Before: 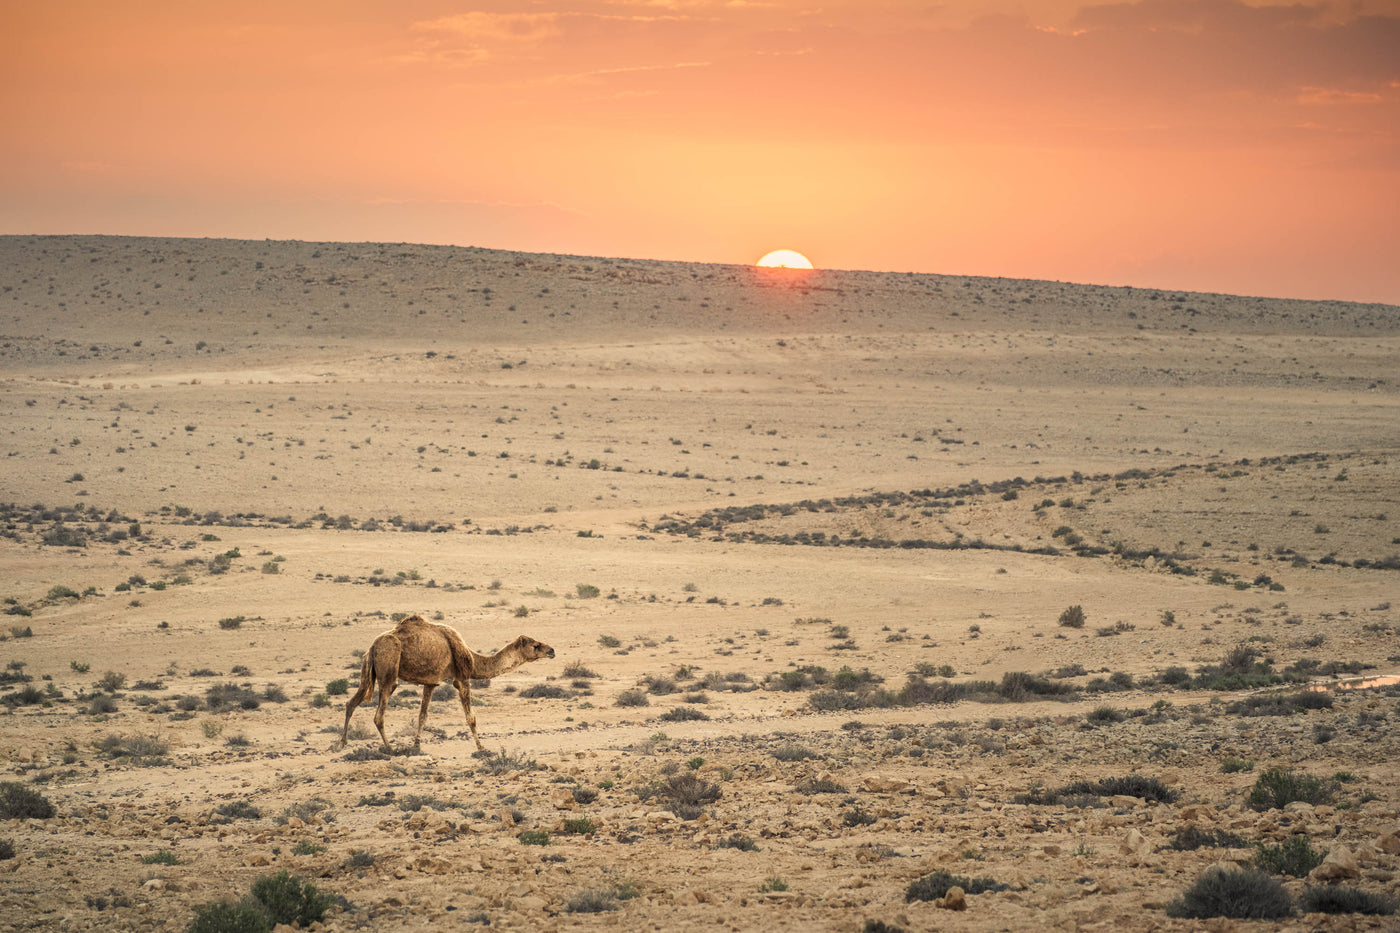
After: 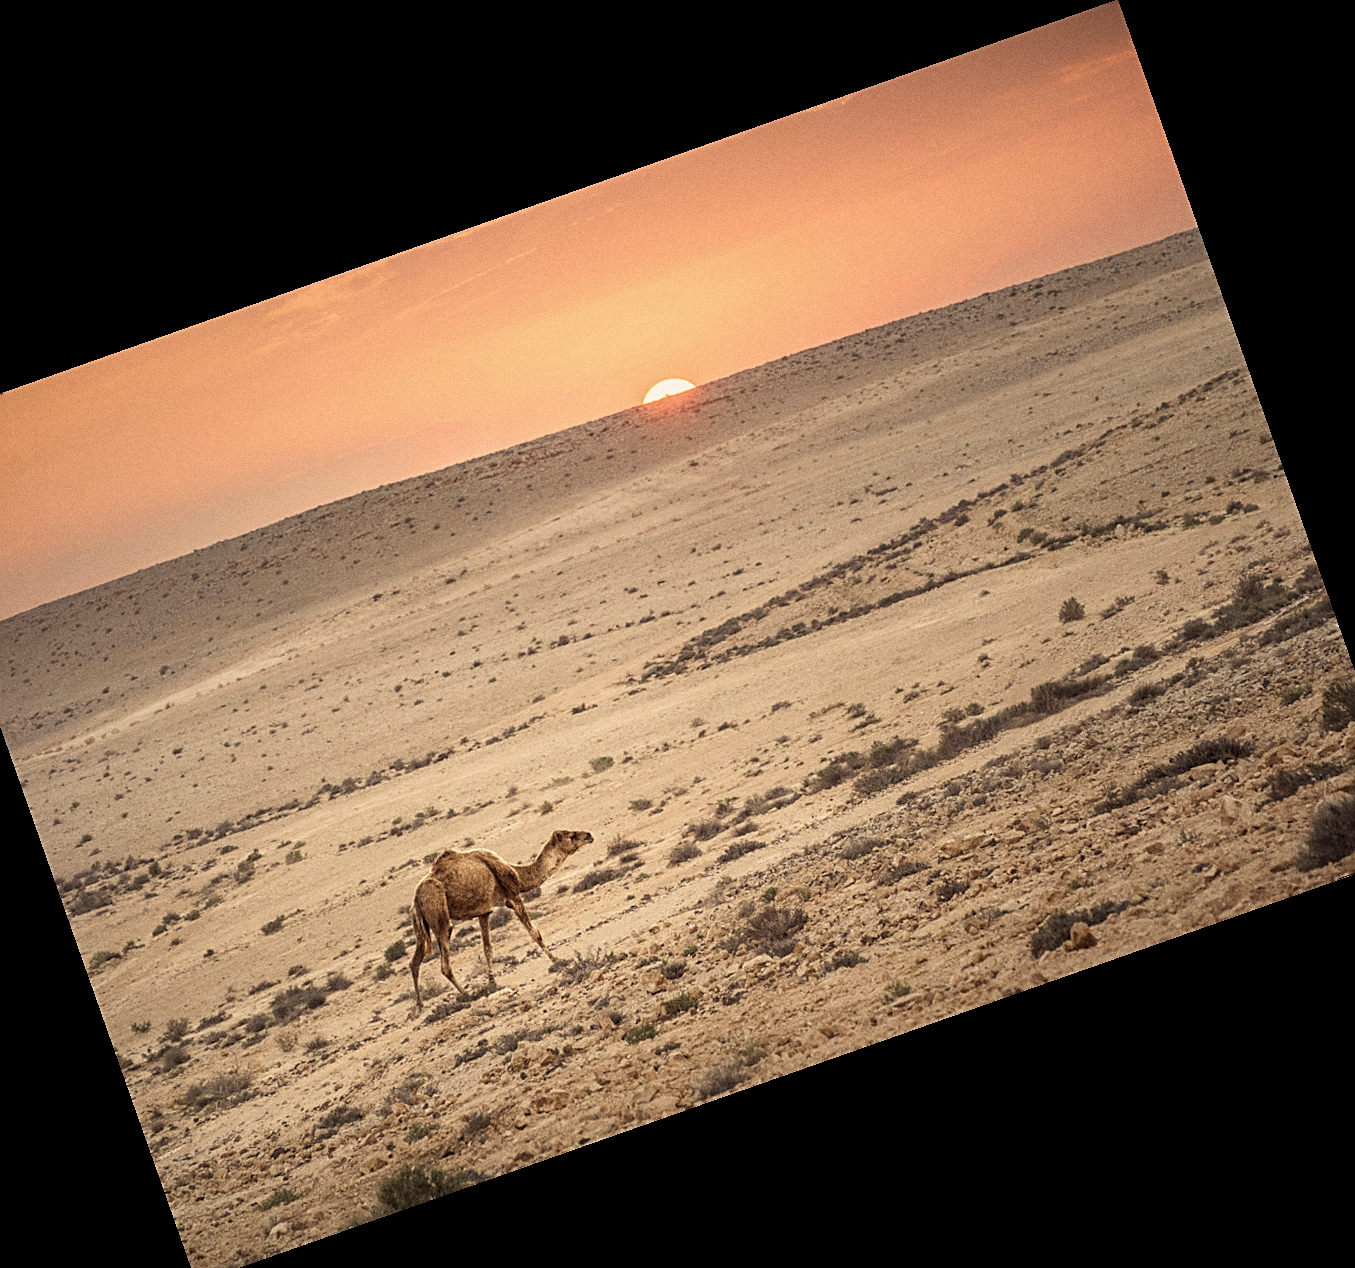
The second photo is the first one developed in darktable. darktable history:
crop and rotate: angle 19.43°, left 6.812%, right 4.125%, bottom 1.087%
rotate and perspective: rotation -1.68°, lens shift (vertical) -0.146, crop left 0.049, crop right 0.912, crop top 0.032, crop bottom 0.96
grain: coarseness 0.47 ISO
tone equalizer: on, module defaults
sharpen: on, module defaults
rgb levels: mode RGB, independent channels, levels [[0, 0.5, 1], [0, 0.521, 1], [0, 0.536, 1]]
color correction: saturation 0.8
